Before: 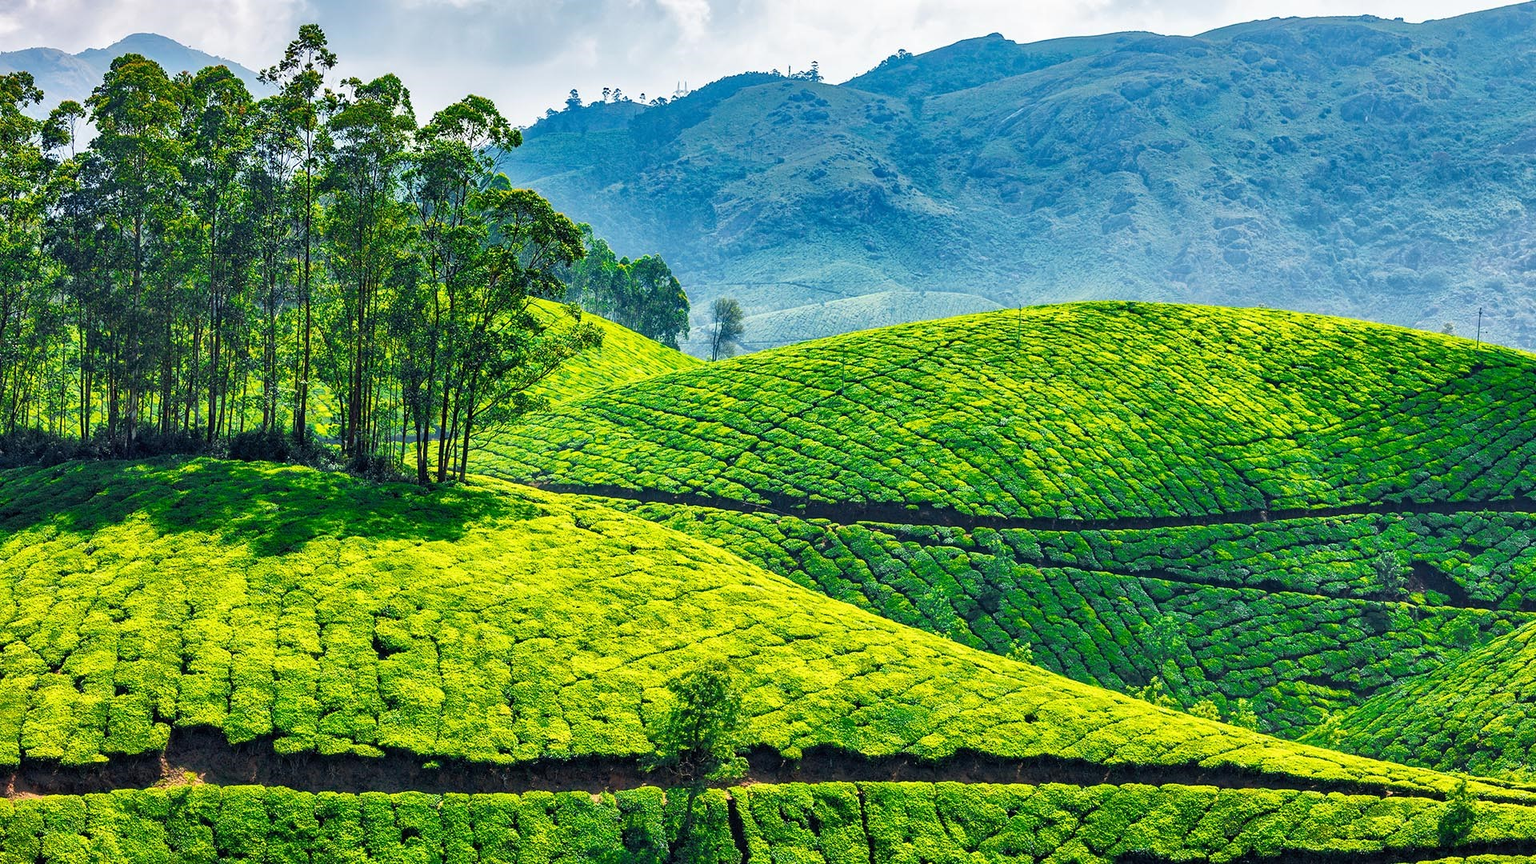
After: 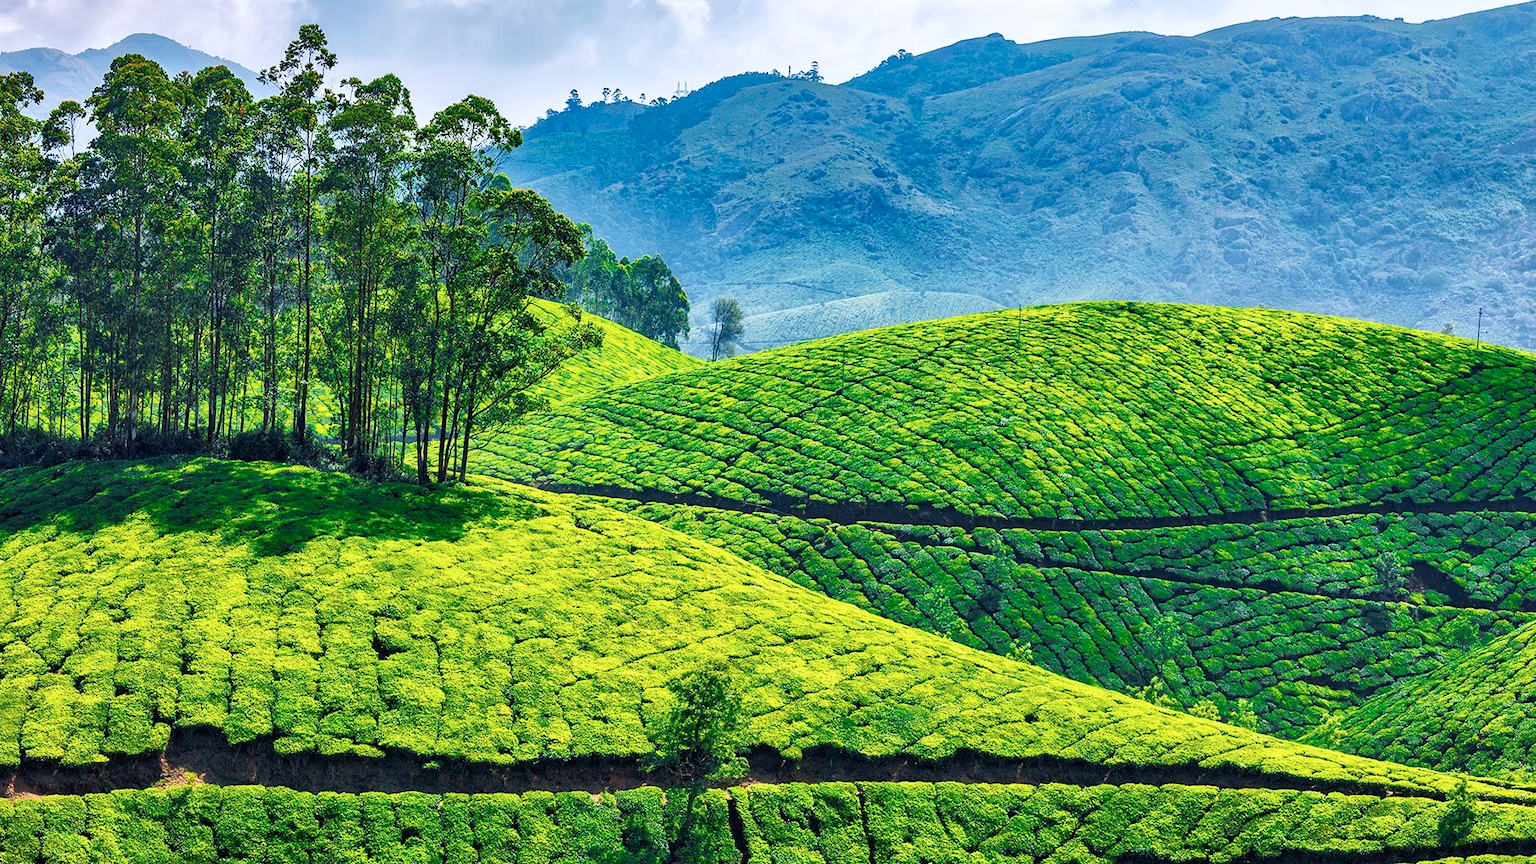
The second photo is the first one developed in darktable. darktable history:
color calibration: illuminant as shot in camera, x 0.358, y 0.373, temperature 4628.91 K
contrast brightness saturation: contrast 0.05
